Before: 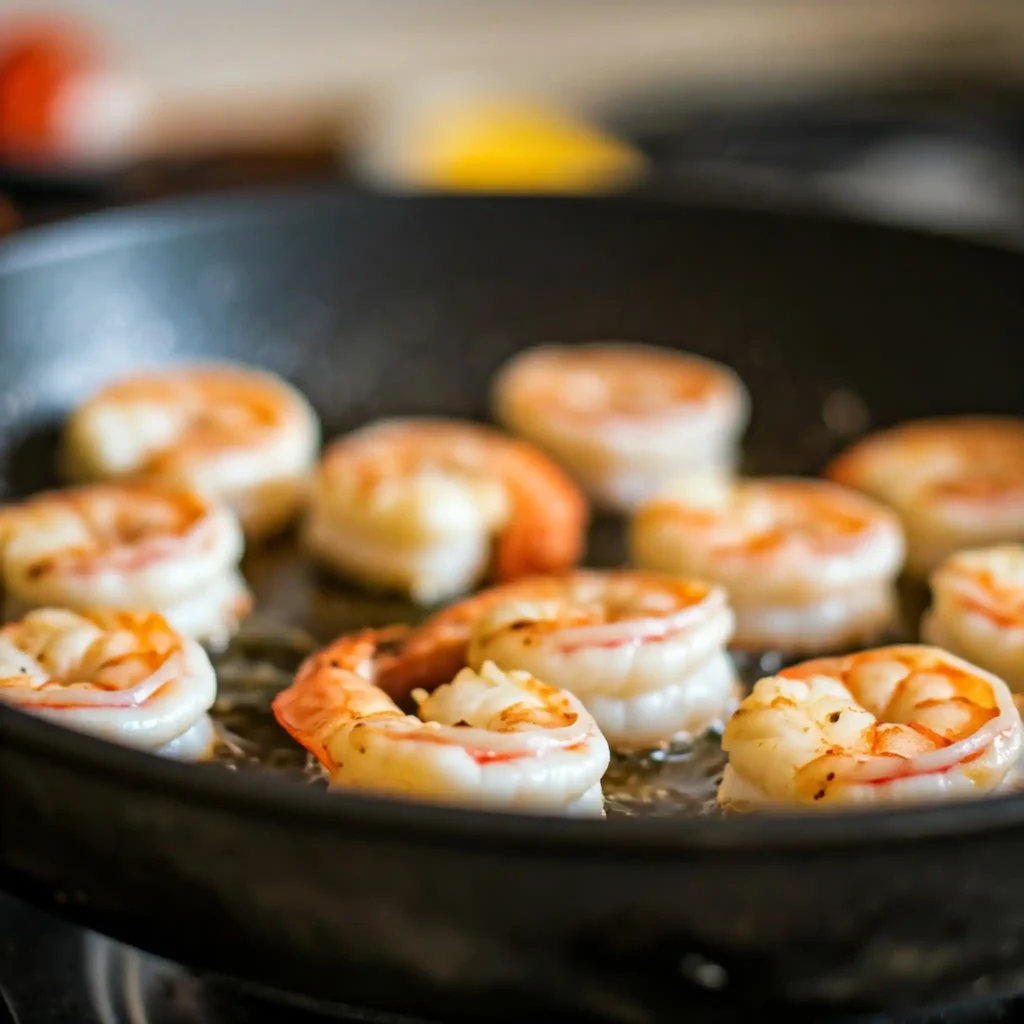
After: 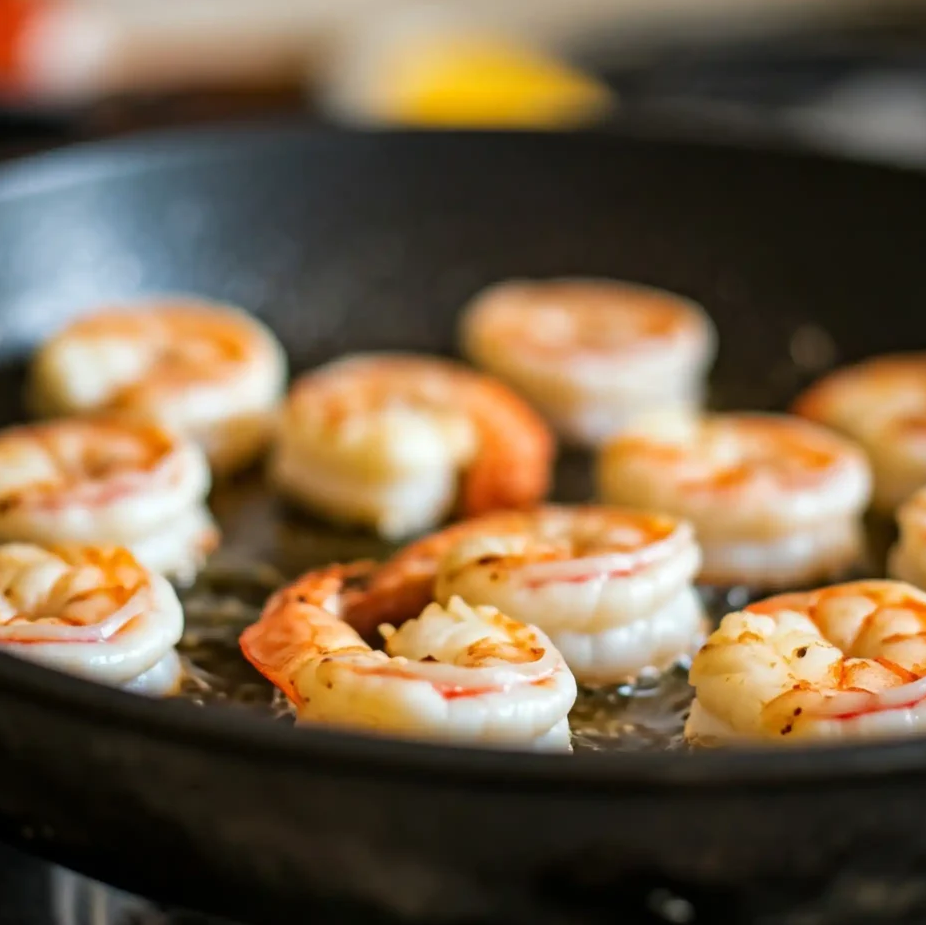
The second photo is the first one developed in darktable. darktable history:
crop: left 3.26%, top 6.366%, right 6.291%, bottom 3.234%
